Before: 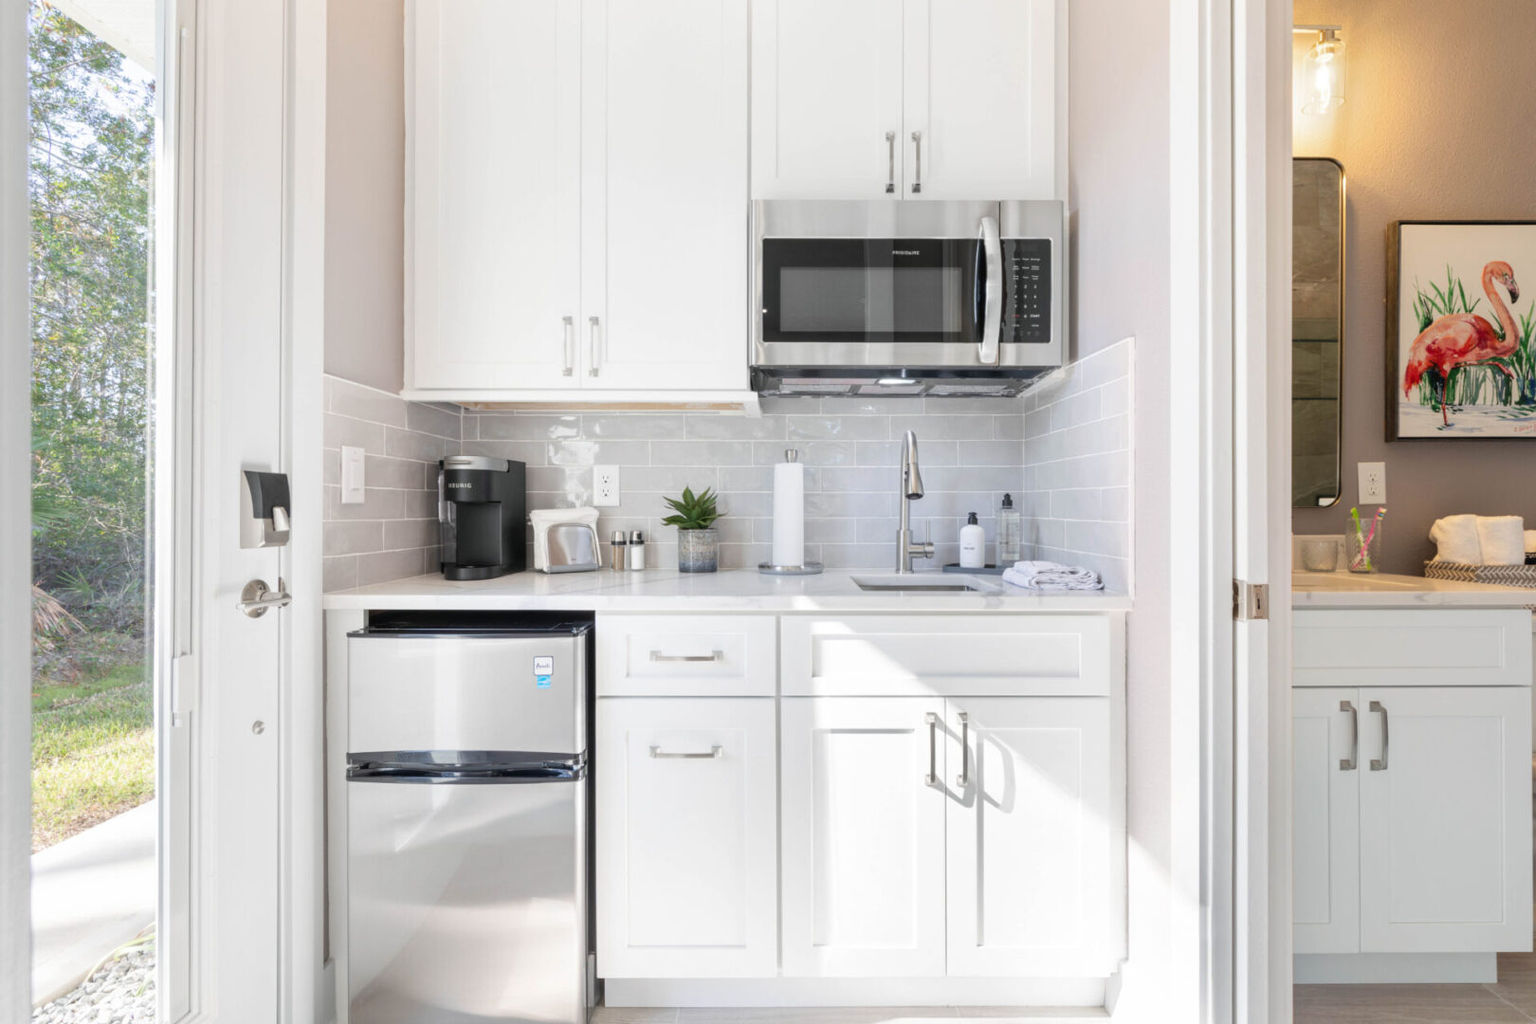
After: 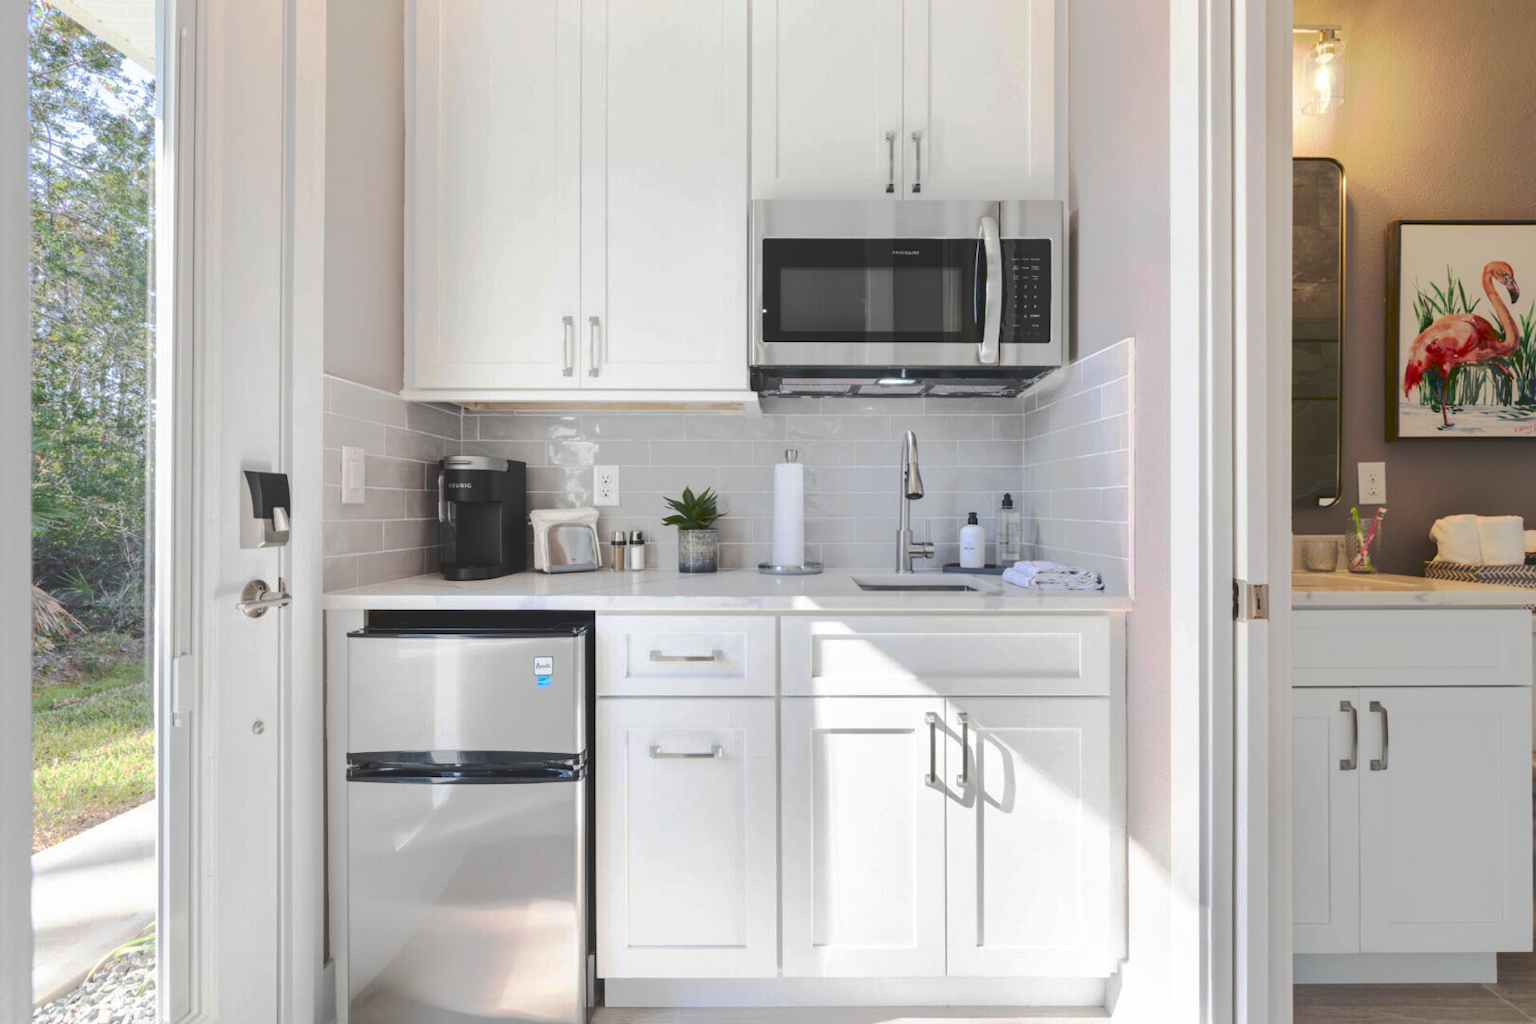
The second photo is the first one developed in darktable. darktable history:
contrast brightness saturation: contrast 0.21, brightness -0.11, saturation 0.21
tone curve: curves: ch0 [(0, 0) (0.003, 0.149) (0.011, 0.152) (0.025, 0.154) (0.044, 0.164) (0.069, 0.179) (0.1, 0.194) (0.136, 0.211) (0.177, 0.232) (0.224, 0.258) (0.277, 0.289) (0.335, 0.326) (0.399, 0.371) (0.468, 0.438) (0.543, 0.504) (0.623, 0.569) (0.709, 0.642) (0.801, 0.716) (0.898, 0.775) (1, 1)], preserve colors none
